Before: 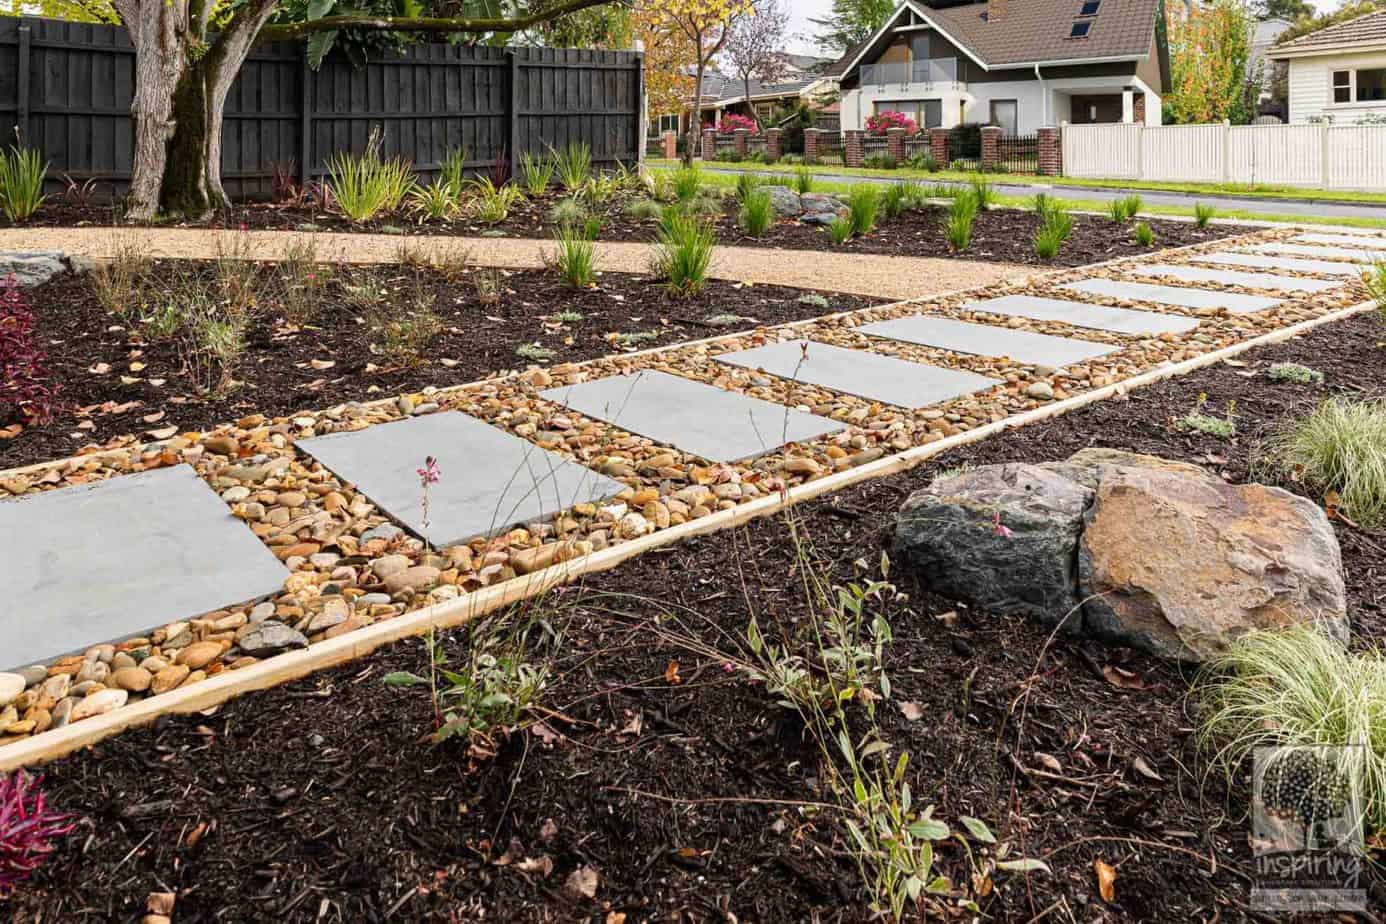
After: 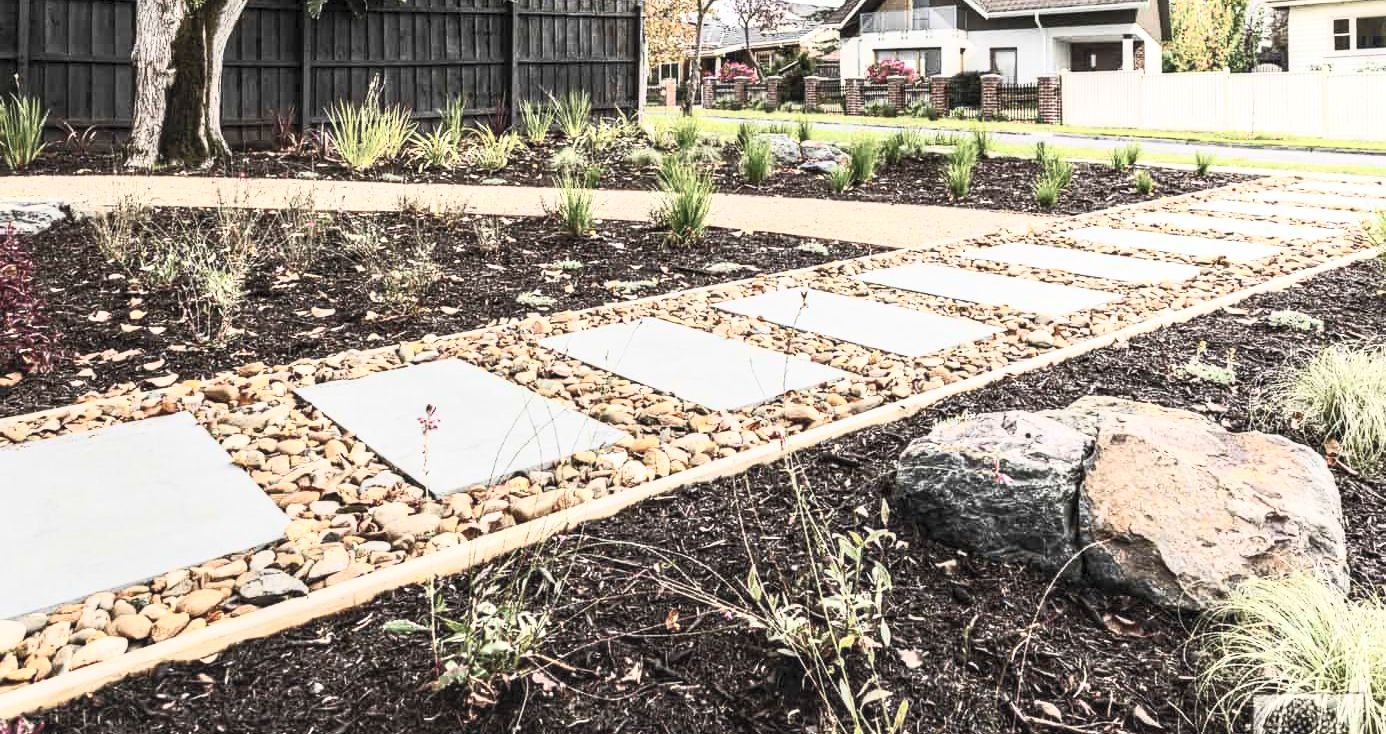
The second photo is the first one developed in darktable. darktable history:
crop and rotate: top 5.652%, bottom 14.875%
local contrast: on, module defaults
contrast brightness saturation: contrast 0.576, brightness 0.57, saturation -0.334
